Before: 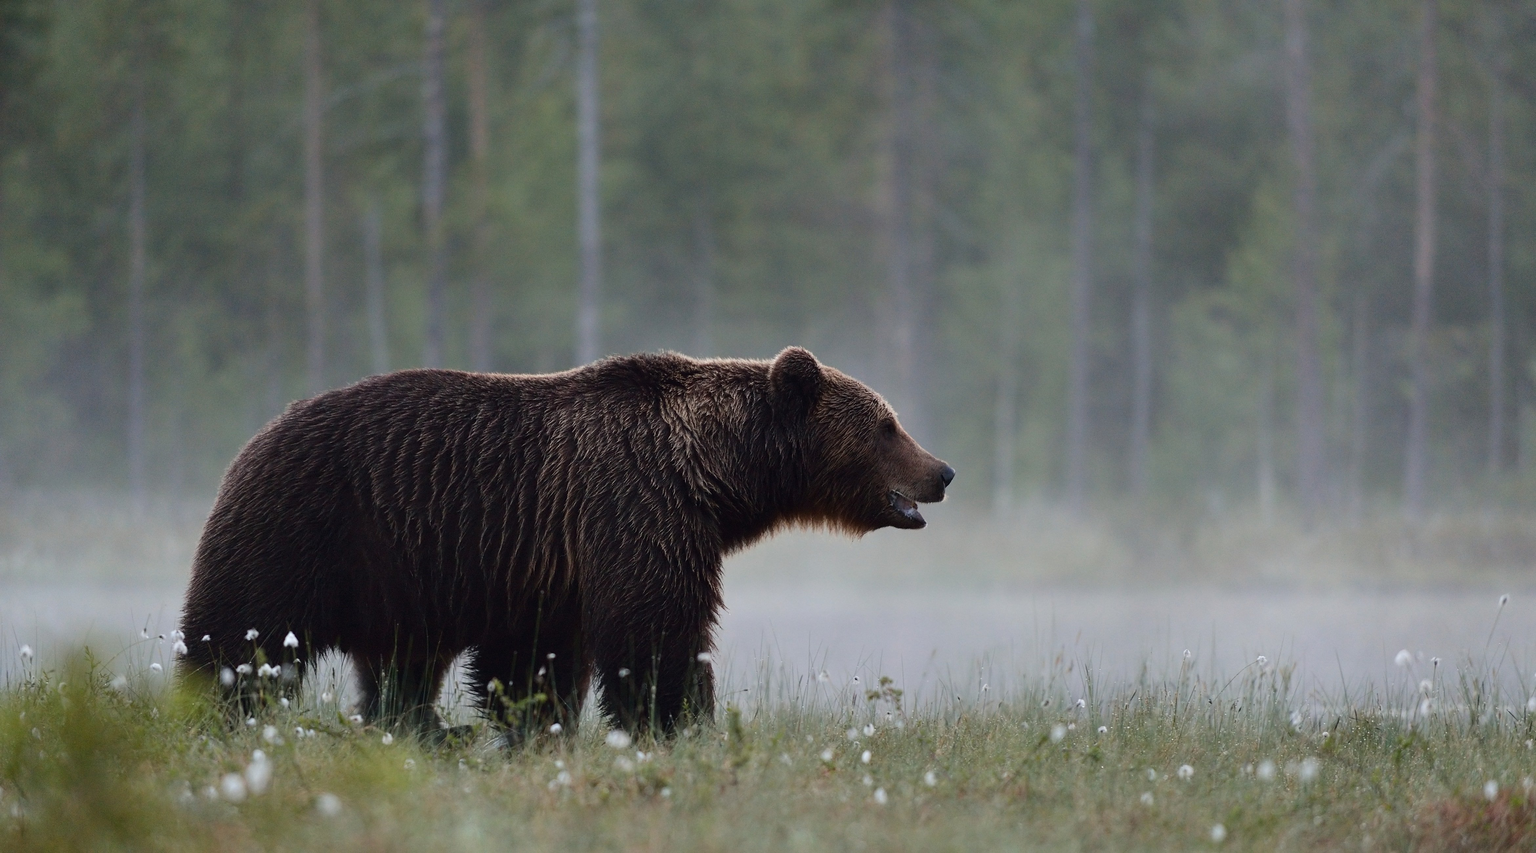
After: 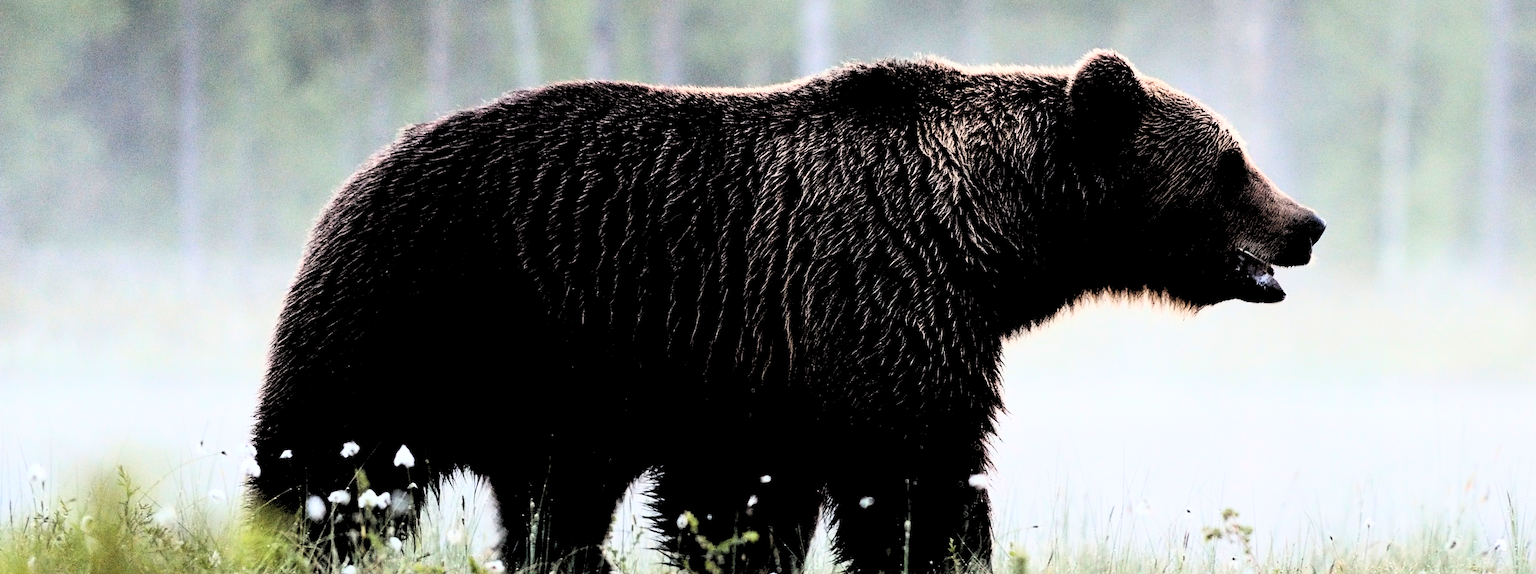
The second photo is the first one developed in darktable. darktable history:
levels: levels [0.072, 0.414, 0.976]
tone curve: curves: ch0 [(0, 0) (0.153, 0.06) (1, 1)], color space Lab, linked channels, preserve colors none
crop: top 36.498%, right 27.964%, bottom 14.995%
rgb curve: curves: ch0 [(0, 0) (0.21, 0.15) (0.24, 0.21) (0.5, 0.75) (0.75, 0.96) (0.89, 0.99) (1, 1)]; ch1 [(0, 0.02) (0.21, 0.13) (0.25, 0.2) (0.5, 0.67) (0.75, 0.9) (0.89, 0.97) (1, 1)]; ch2 [(0, 0.02) (0.21, 0.13) (0.25, 0.2) (0.5, 0.67) (0.75, 0.9) (0.89, 0.97) (1, 1)], compensate middle gray true
